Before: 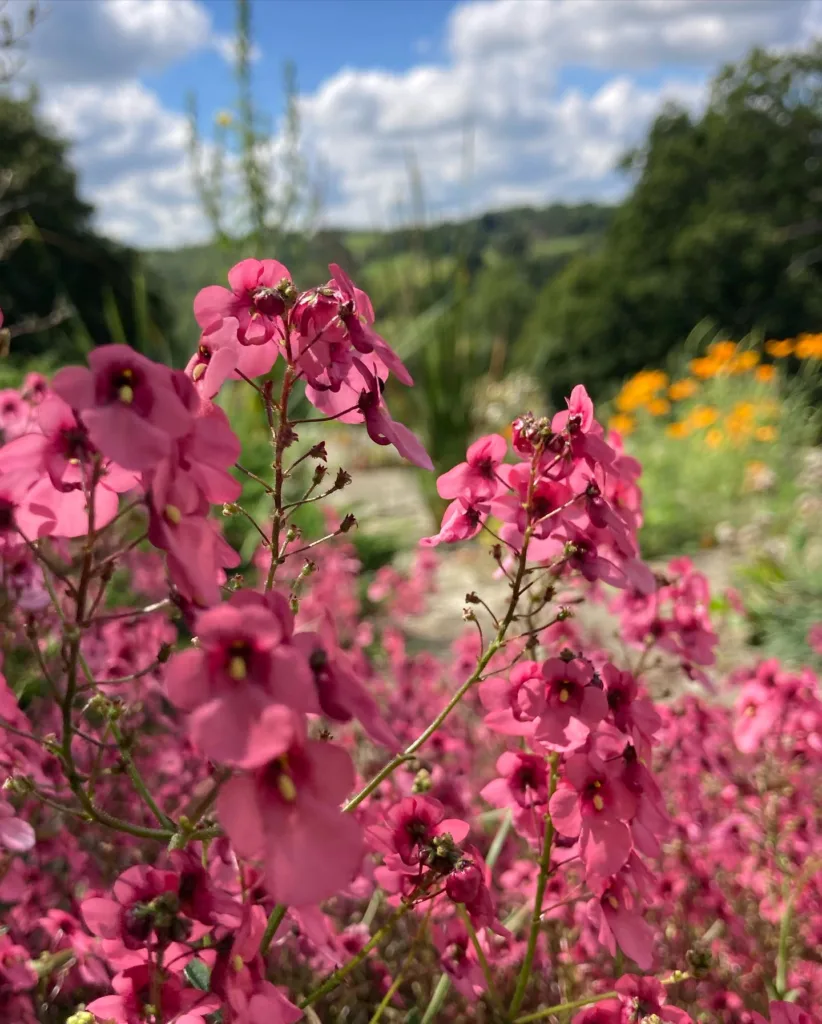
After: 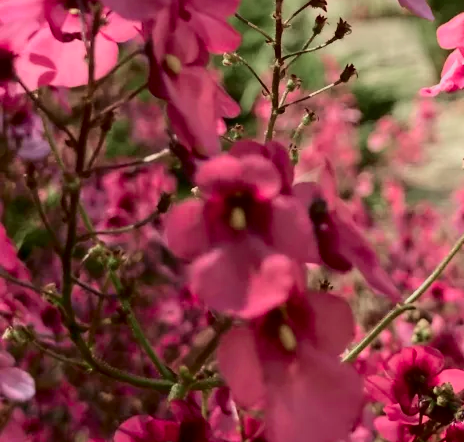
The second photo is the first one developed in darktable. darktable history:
tone curve: curves: ch0 [(0, 0) (0.049, 0.01) (0.154, 0.081) (0.491, 0.519) (0.748, 0.765) (1, 0.919)]; ch1 [(0, 0) (0.172, 0.123) (0.317, 0.272) (0.401, 0.422) (0.499, 0.497) (0.531, 0.54) (0.615, 0.603) (0.741, 0.783) (1, 1)]; ch2 [(0, 0) (0.411, 0.424) (0.483, 0.478) (0.544, 0.56) (0.686, 0.638) (1, 1)], color space Lab, independent channels, preserve colors none
shadows and highlights: shadows -70.98, highlights 36.67, highlights color adjustment 89.6%, soften with gaussian
crop: top 43.996%, right 43.523%, bottom 12.801%
